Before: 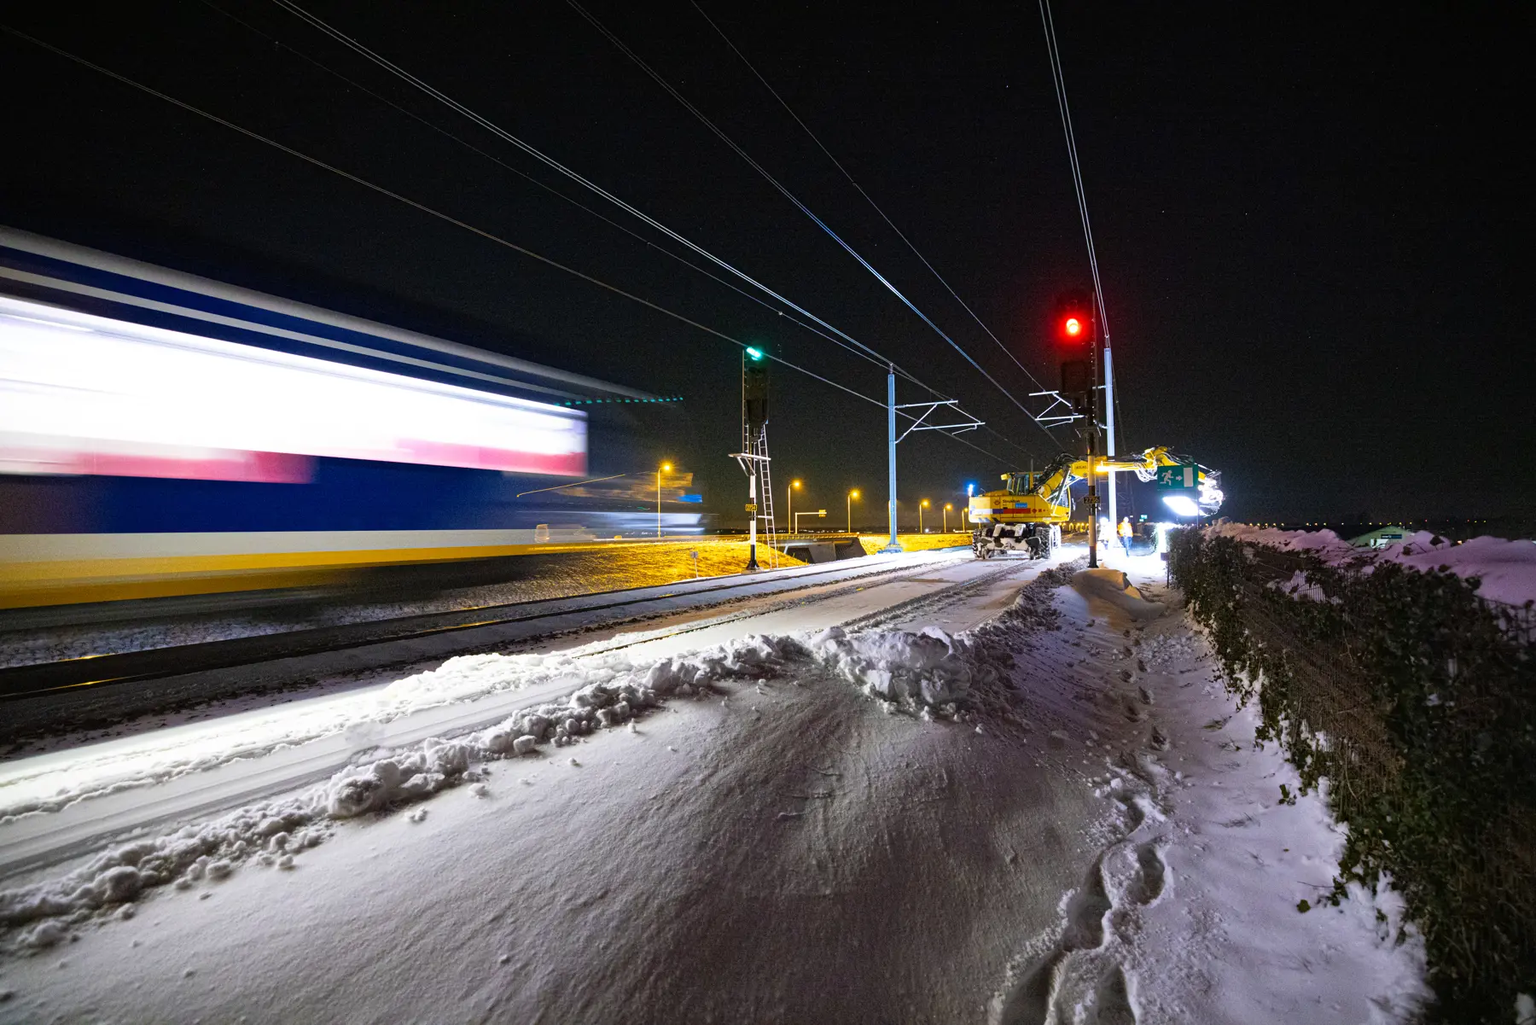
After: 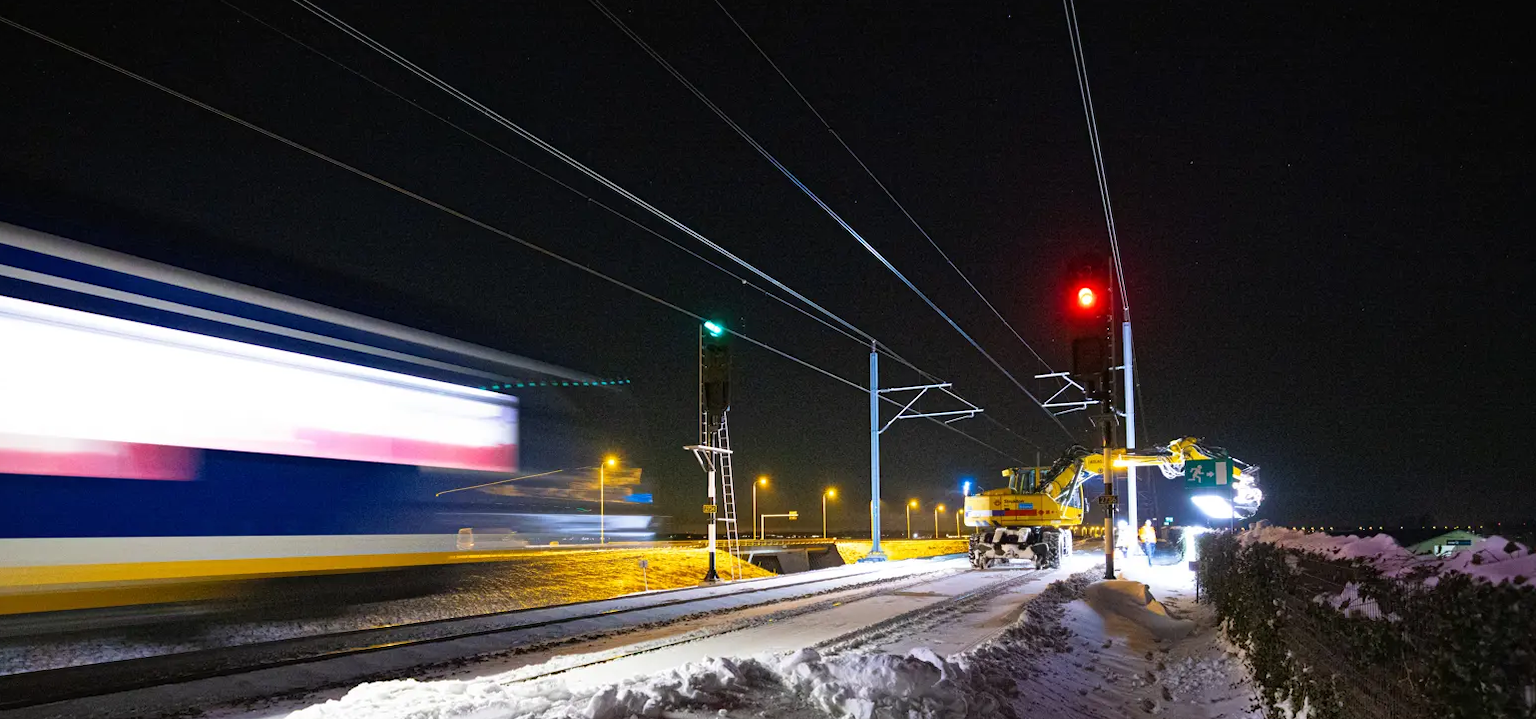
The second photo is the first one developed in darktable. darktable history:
crop and rotate: left 9.419%, top 7.093%, right 5.071%, bottom 32.801%
